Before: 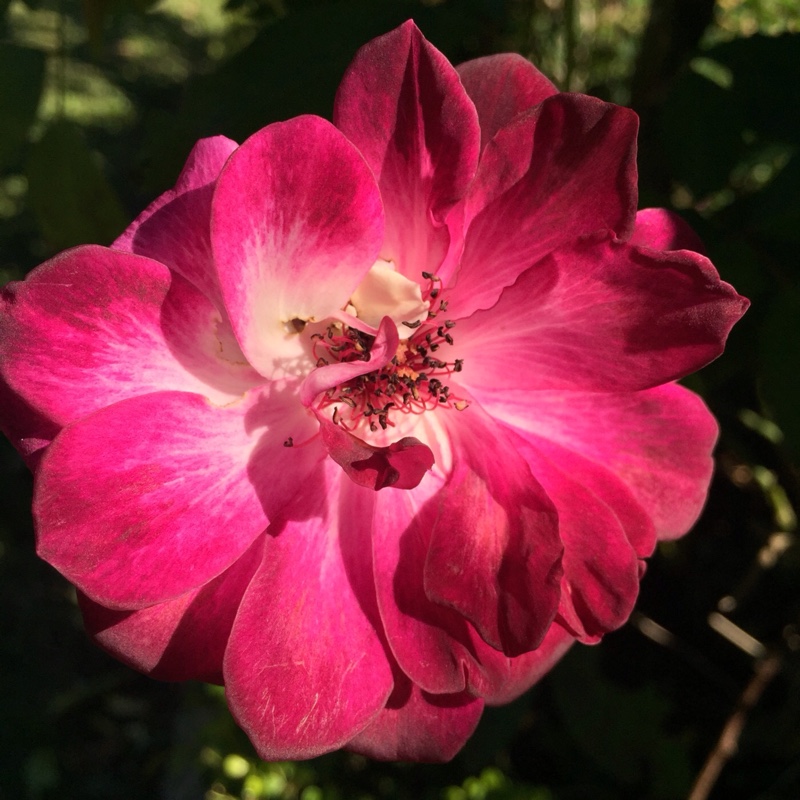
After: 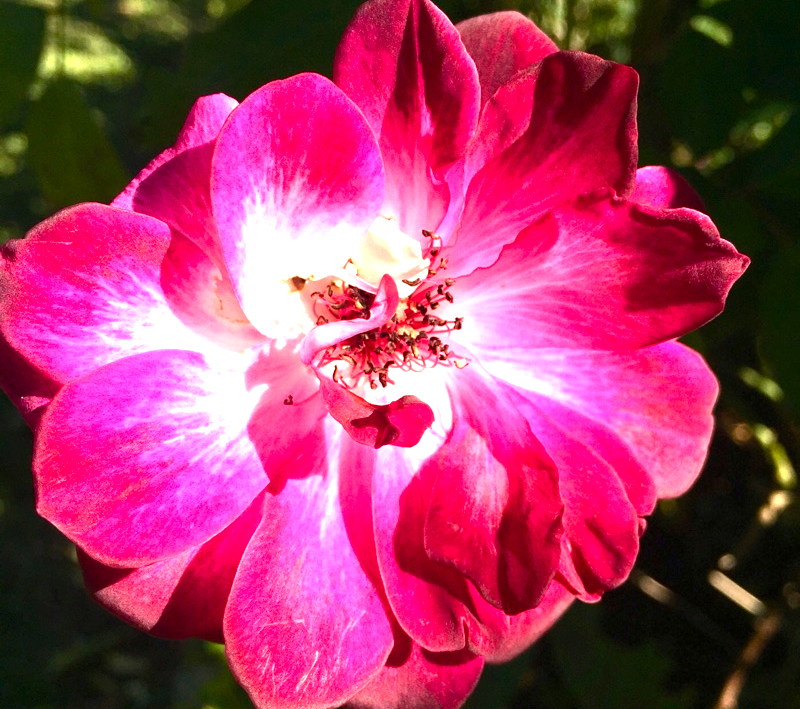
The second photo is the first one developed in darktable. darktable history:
crop and rotate: top 5.464%, bottom 5.885%
color balance rgb: shadows lift › chroma 0.702%, shadows lift › hue 111.05°, perceptual saturation grading › global saturation 20%, perceptual saturation grading › highlights -25.848%, perceptual saturation grading › shadows 24.705%, perceptual brilliance grading › highlights 13.655%, perceptual brilliance grading › mid-tones 8.227%, perceptual brilliance grading › shadows -17.996%, global vibrance 9.878%
exposure: black level correction 0, exposure 1.389 EV, compensate exposure bias true, compensate highlight preservation false
